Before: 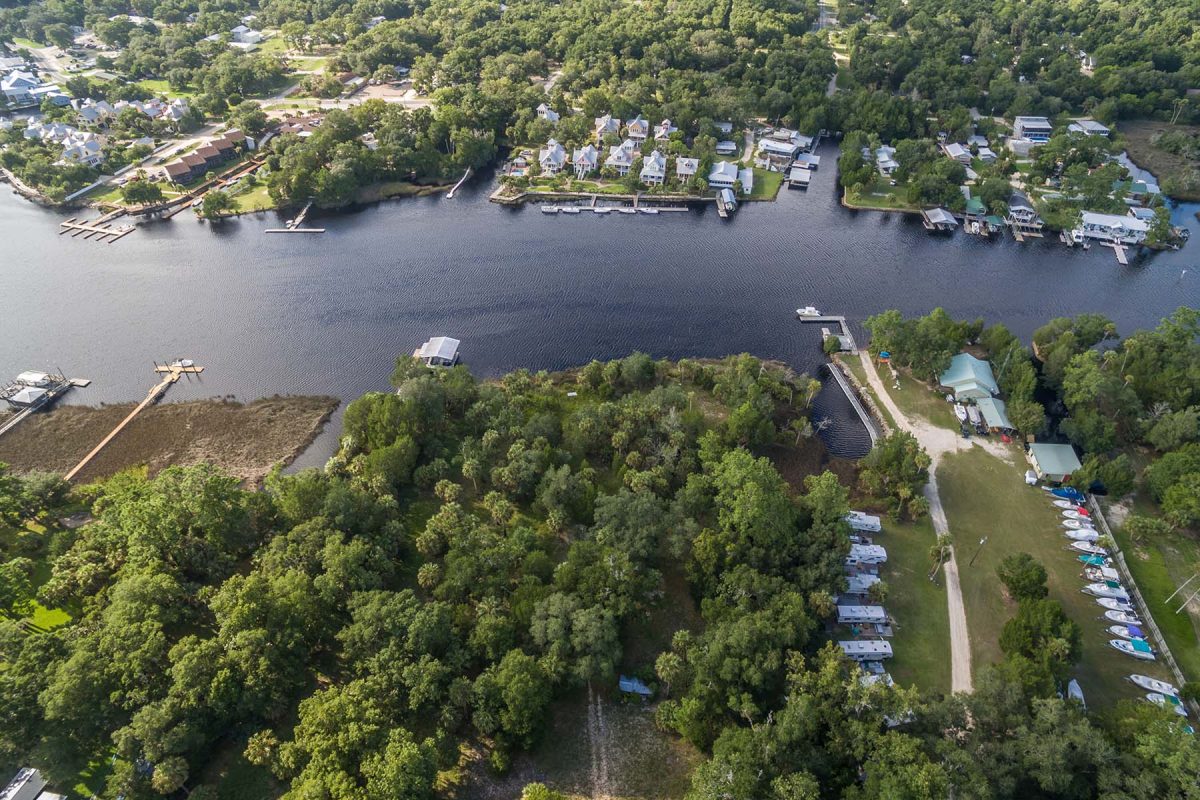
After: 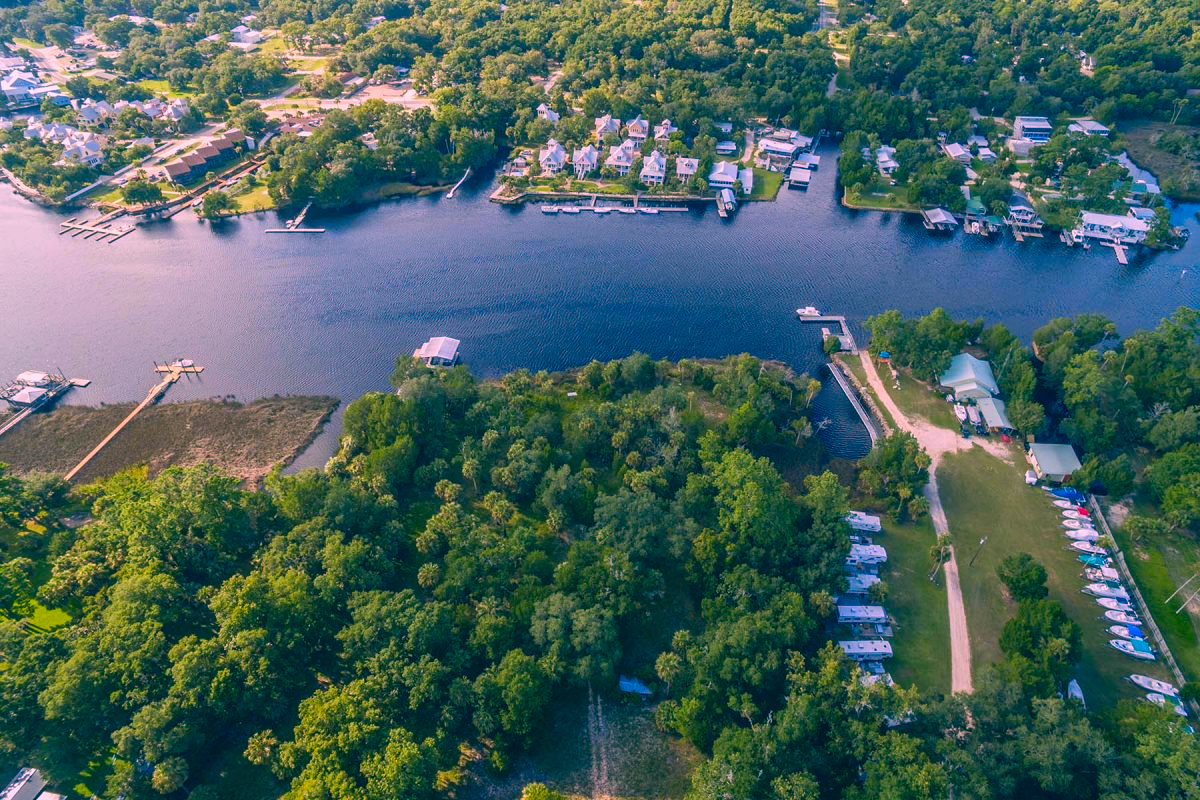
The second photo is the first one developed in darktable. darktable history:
color correction: highlights a* 17.03, highlights b* 0.243, shadows a* -14.82, shadows b* -14.48, saturation 1.53
exposure: exposure -0.065 EV, compensate exposure bias true, compensate highlight preservation false
